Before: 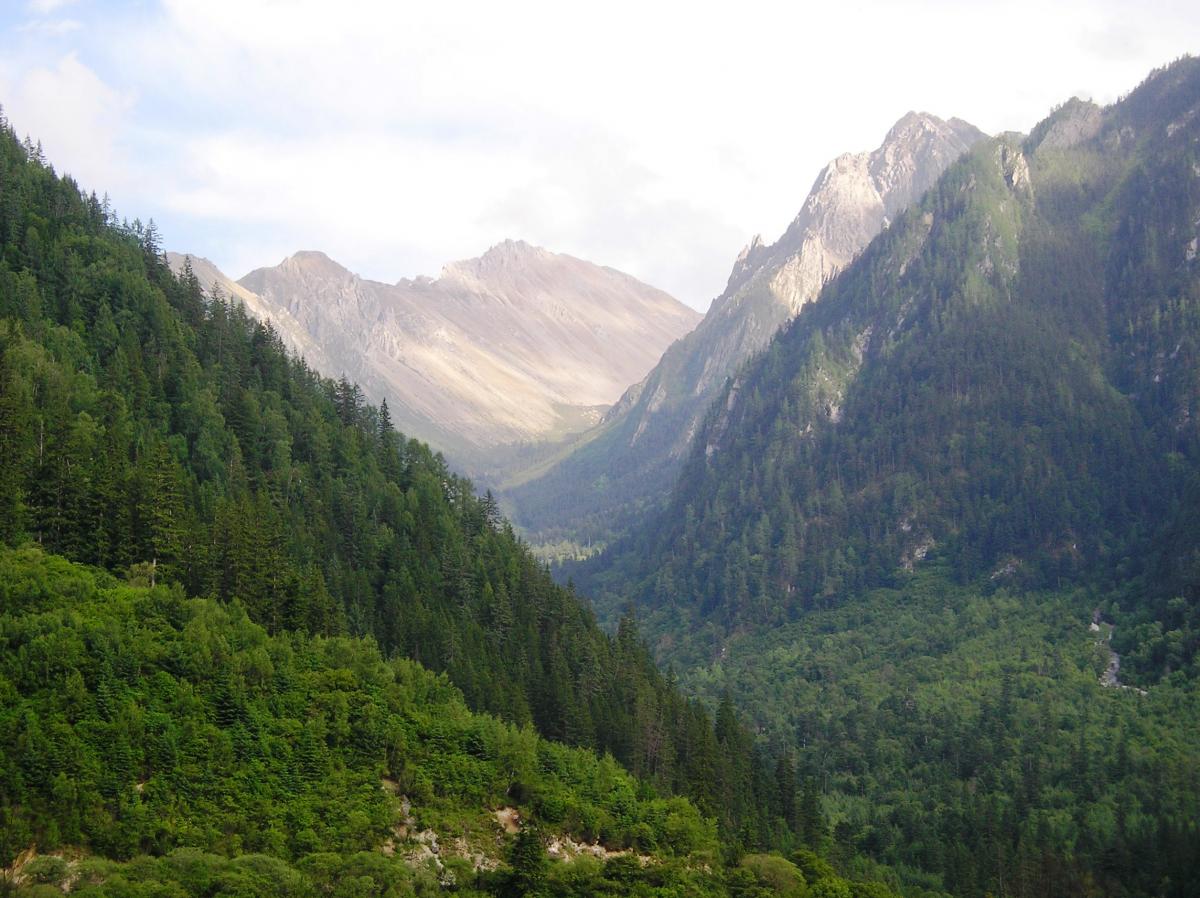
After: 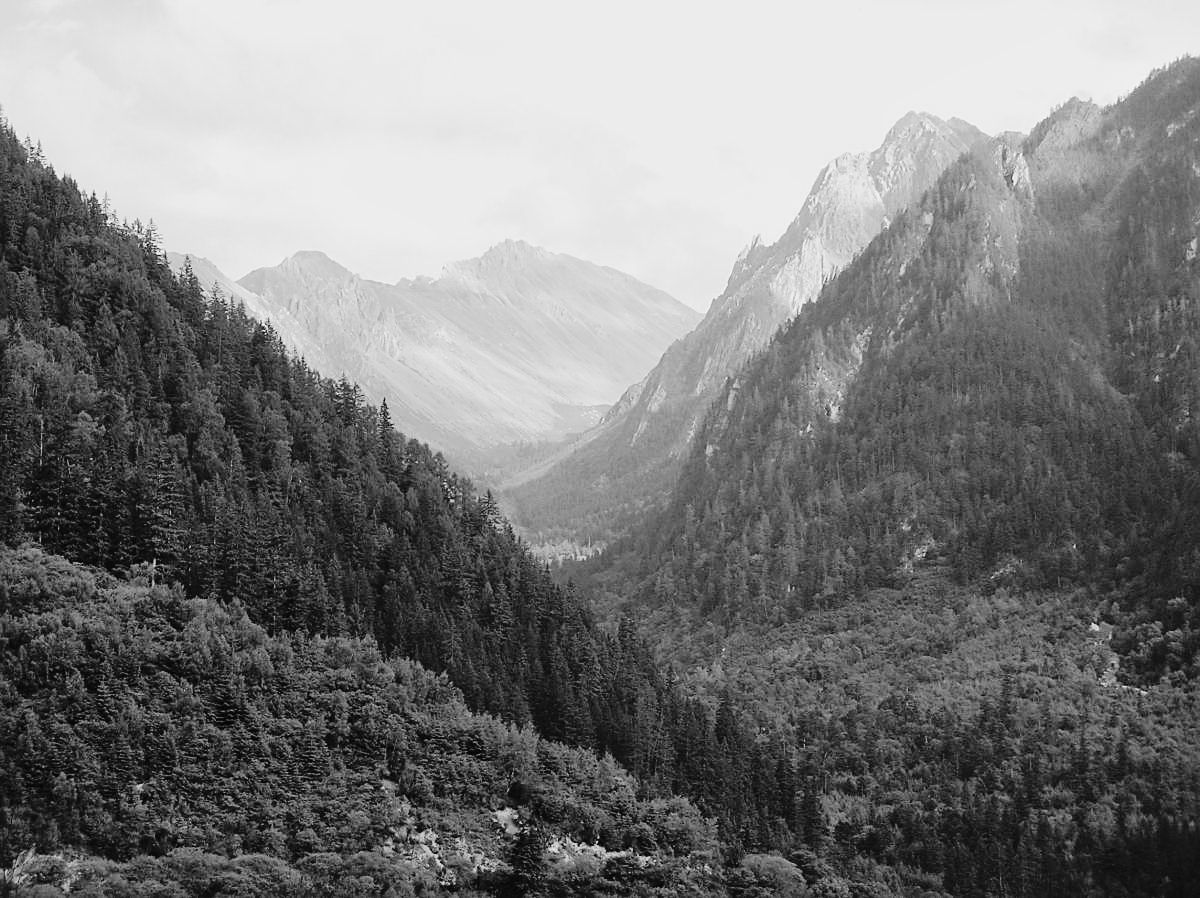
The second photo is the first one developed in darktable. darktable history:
shadows and highlights: shadows 37.27, highlights -28.18, soften with gaussian
tone curve: curves: ch0 [(0, 0.014) (0.17, 0.099) (0.392, 0.438) (0.725, 0.828) (0.872, 0.918) (1, 0.981)]; ch1 [(0, 0) (0.402, 0.36) (0.488, 0.466) (0.5, 0.499) (0.515, 0.515) (0.574, 0.595) (0.619, 0.65) (0.701, 0.725) (1, 1)]; ch2 [(0, 0) (0.432, 0.422) (0.486, 0.49) (0.503, 0.503) (0.523, 0.554) (0.562, 0.606) (0.644, 0.694) (0.717, 0.753) (1, 0.991)], color space Lab, independent channels
monochrome: a 14.95, b -89.96
sharpen: on, module defaults
